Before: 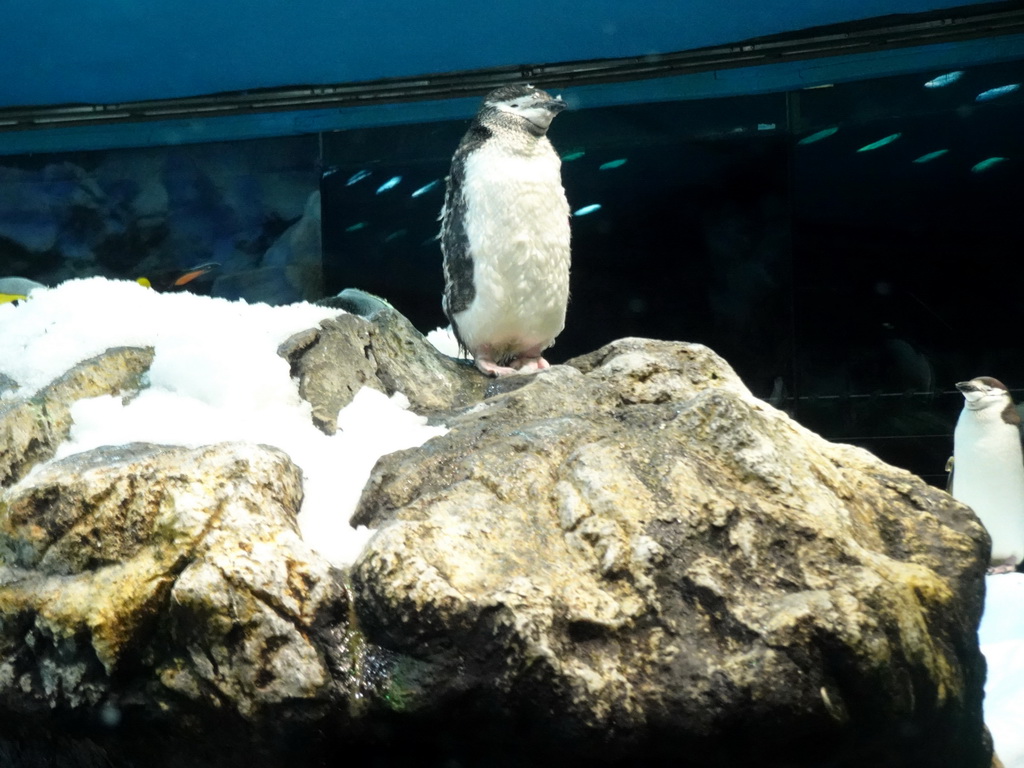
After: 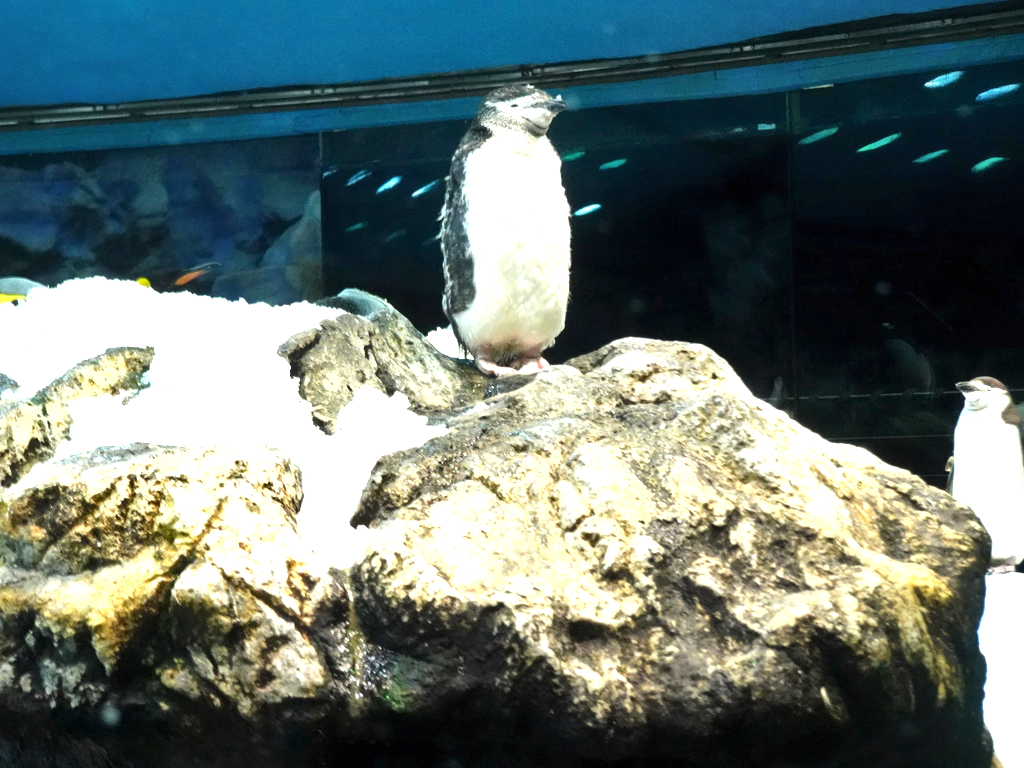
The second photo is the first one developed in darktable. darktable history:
shadows and highlights: shadows 39.24, highlights -55.16, low approximation 0.01, soften with gaussian
exposure: black level correction 0, exposure 0.891 EV, compensate highlight preservation false
